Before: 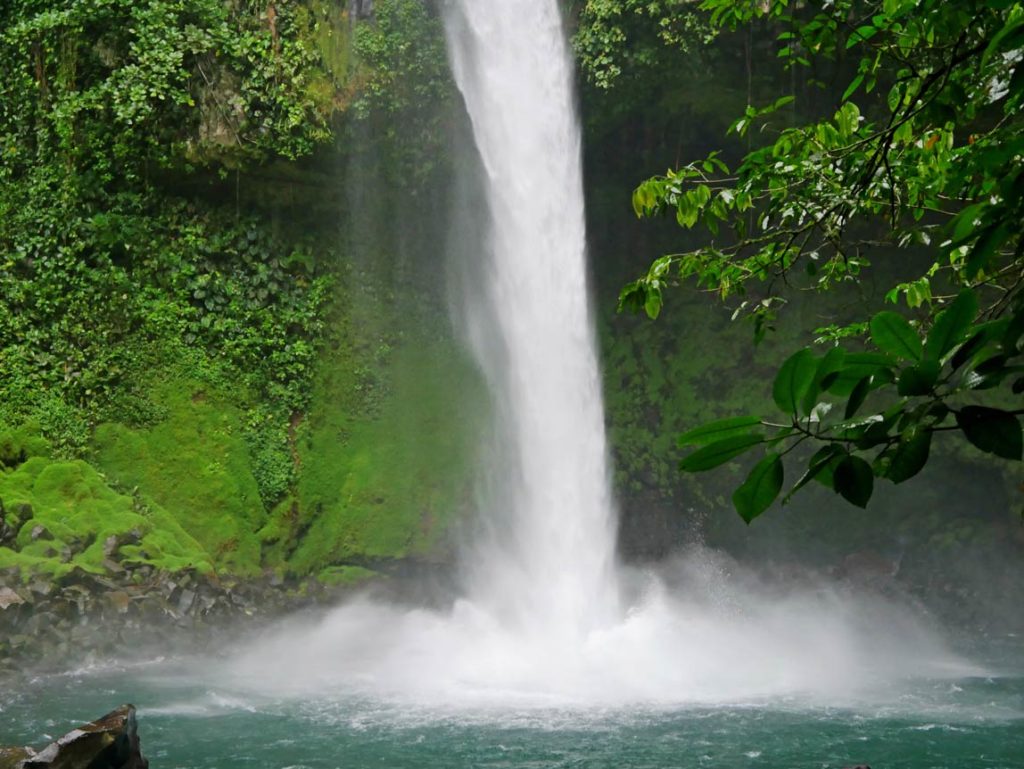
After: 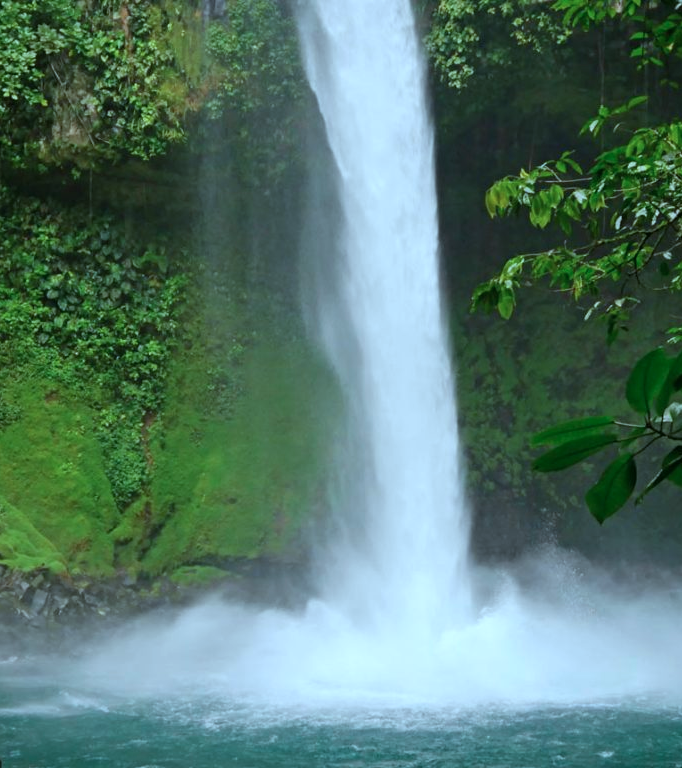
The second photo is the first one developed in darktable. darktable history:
color correction: highlights a* -10.53, highlights b* -18.8
crop and rotate: left 14.421%, right 18.901%
